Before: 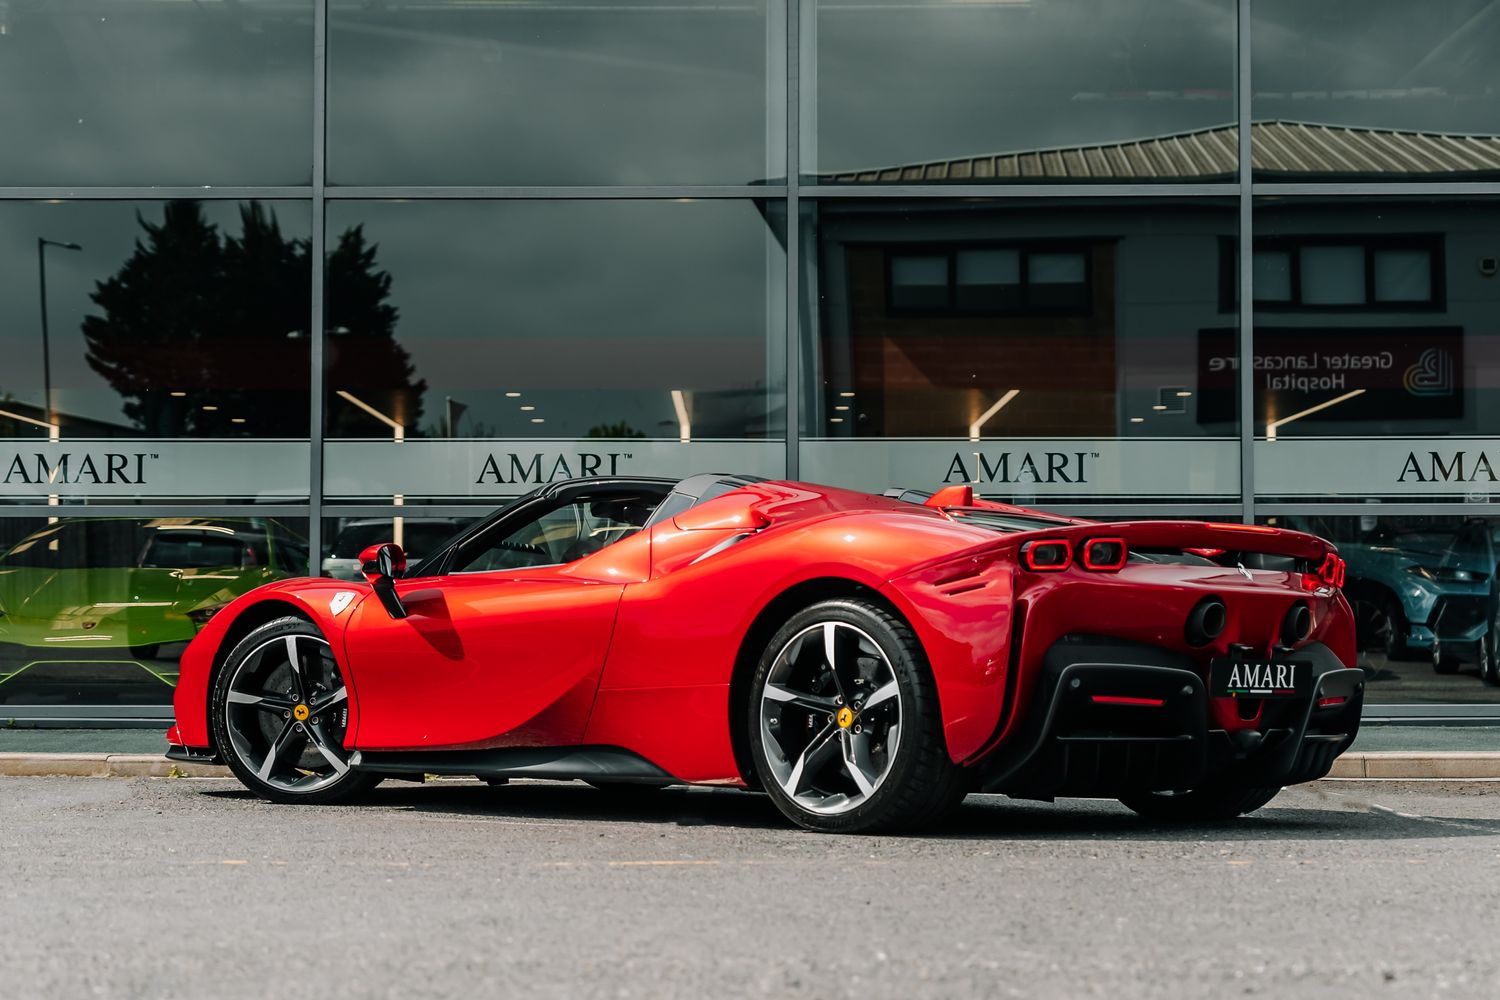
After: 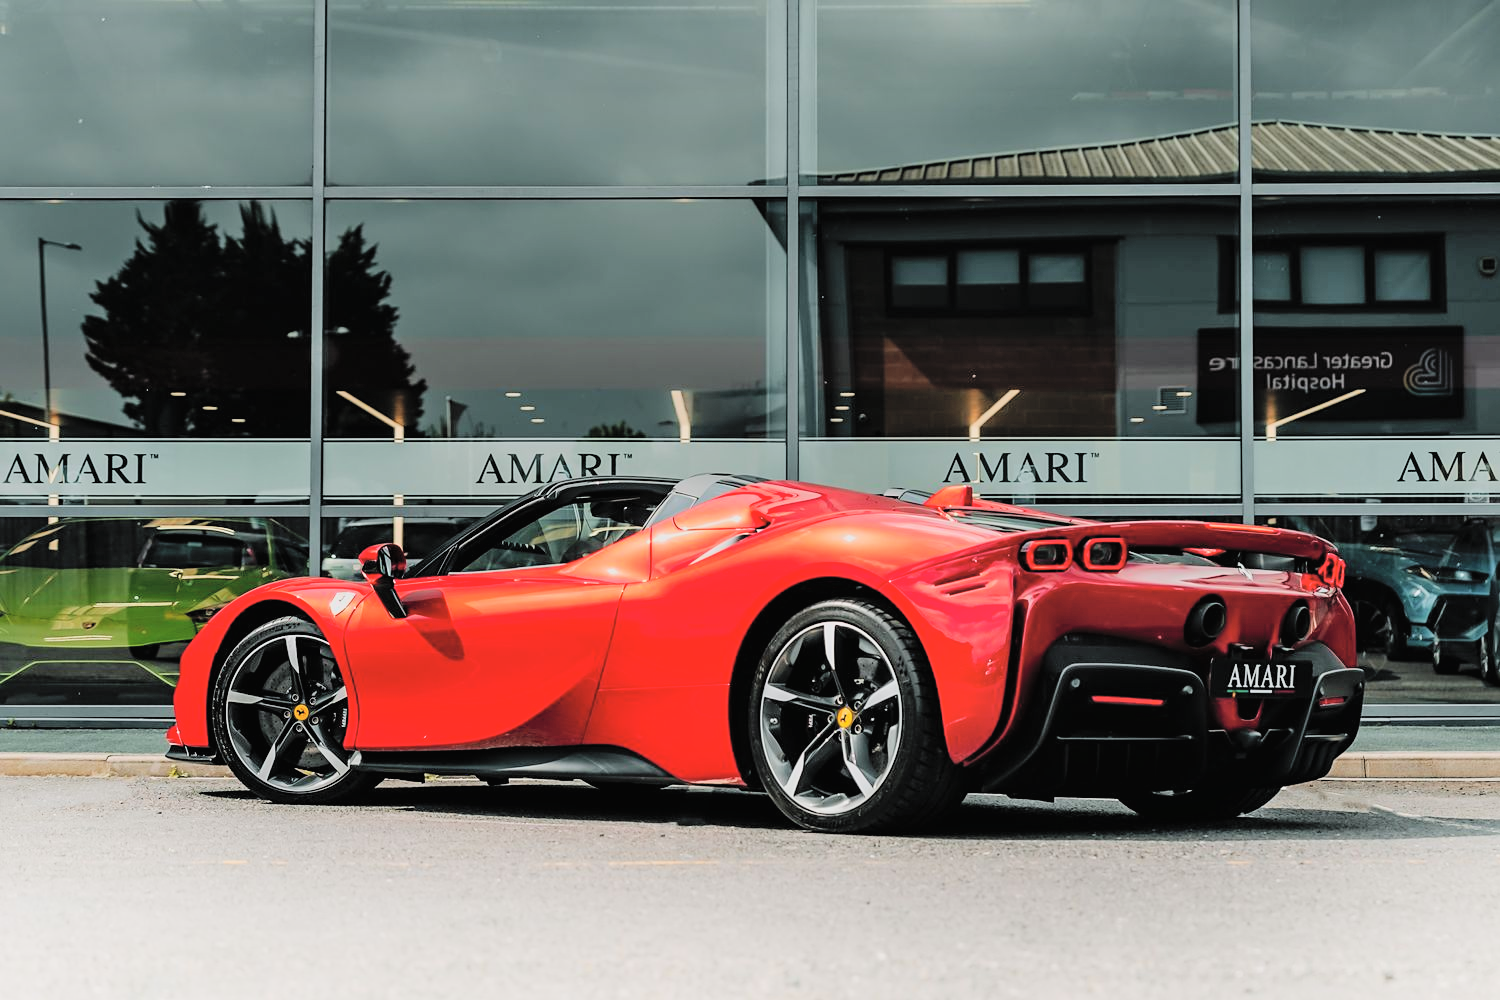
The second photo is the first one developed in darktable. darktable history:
shadows and highlights: highlights 70.7, soften with gaussian
contrast brightness saturation: contrast 0.1, brightness 0.3, saturation 0.14
filmic rgb: hardness 4.17
sharpen: amount 0.2
